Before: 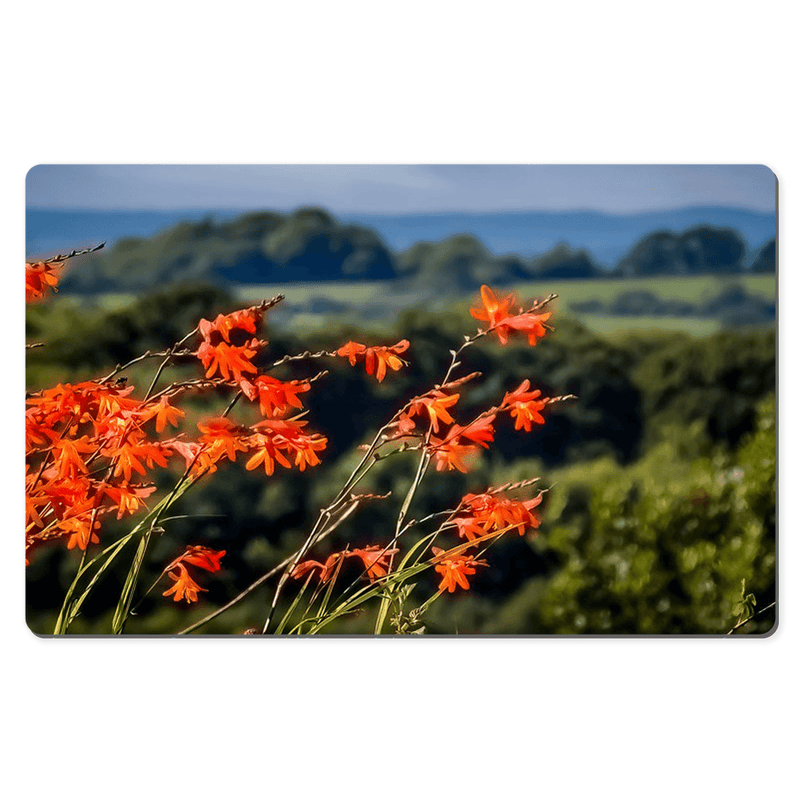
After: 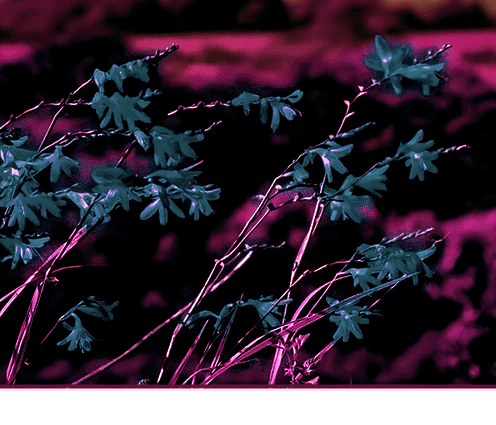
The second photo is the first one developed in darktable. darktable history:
color balance rgb: shadows lift › luminance -18.76%, shadows lift › chroma 35.44%, power › luminance -3.76%, power › hue 142.17°, highlights gain › chroma 7.5%, highlights gain › hue 184.75°, global offset › luminance -0.52%, global offset › chroma 0.91%, global offset › hue 173.36°, shadows fall-off 300%, white fulcrum 2 EV, highlights fall-off 300%, linear chroma grading › shadows 17.19%, linear chroma grading › highlights 61.12%, linear chroma grading › global chroma 50%, hue shift -150.52°, perceptual brilliance grading › global brilliance 12%, mask middle-gray fulcrum 100%, contrast gray fulcrum 38.43%, contrast 35.15%, saturation formula JzAzBz (2021)
crop: left 13.312%, top 31.28%, right 24.627%, bottom 15.582%
contrast brightness saturation: contrast 0.1, brightness 0.03, saturation 0.09
color zones: curves: ch1 [(0, 0.34) (0.143, 0.164) (0.286, 0.152) (0.429, 0.176) (0.571, 0.173) (0.714, 0.188) (0.857, 0.199) (1, 0.34)]
